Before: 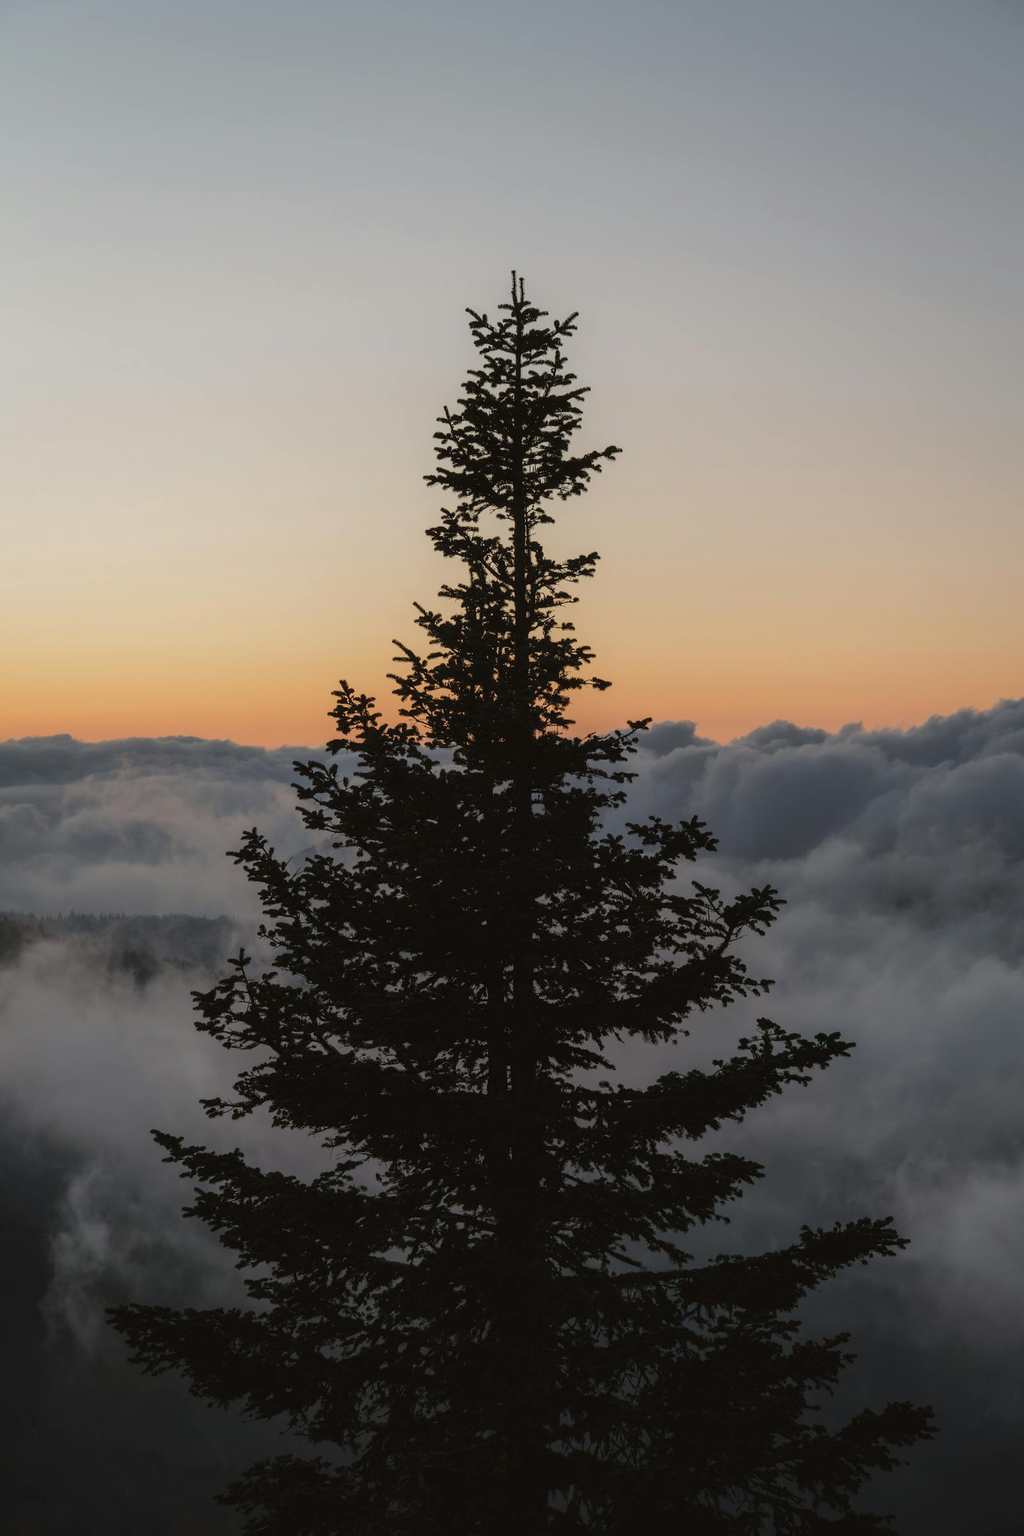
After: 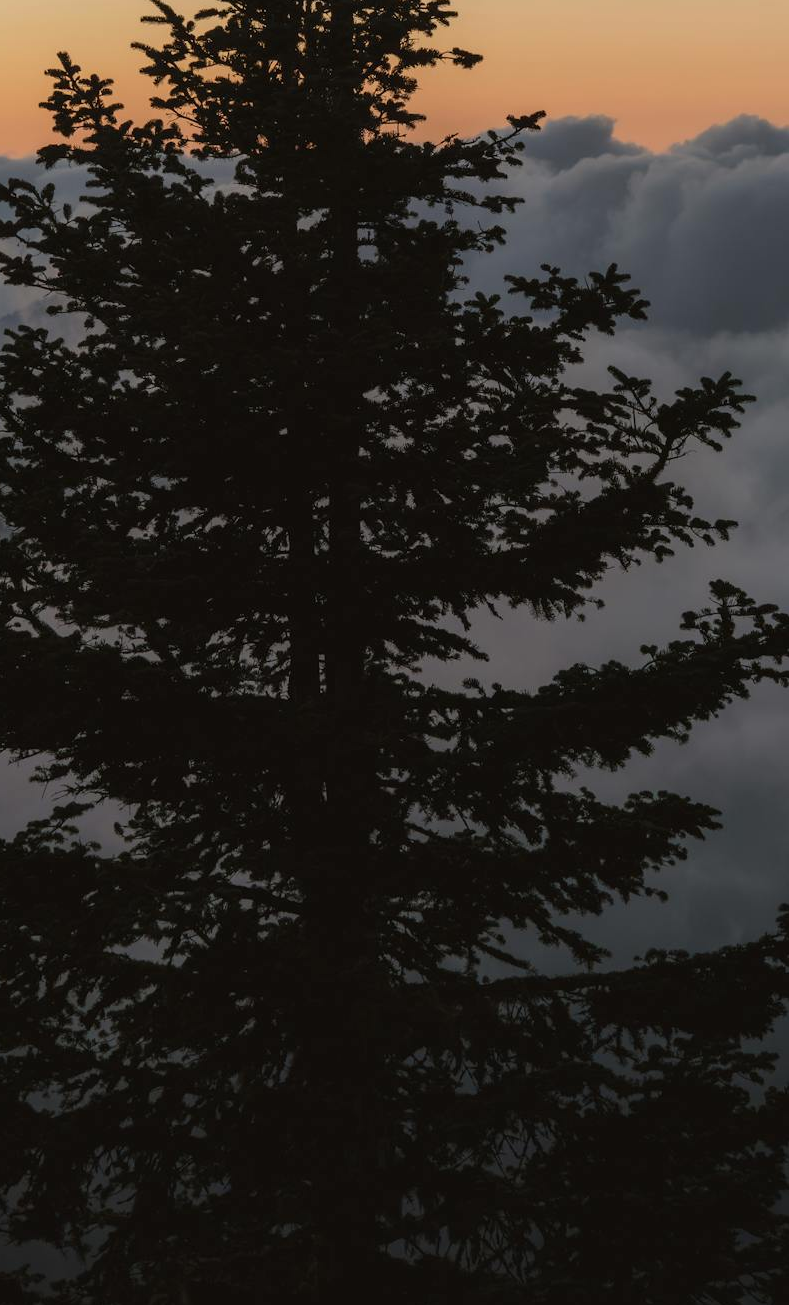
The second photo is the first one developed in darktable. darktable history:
crop: left 29.566%, top 42.11%, right 21.083%, bottom 3.463%
